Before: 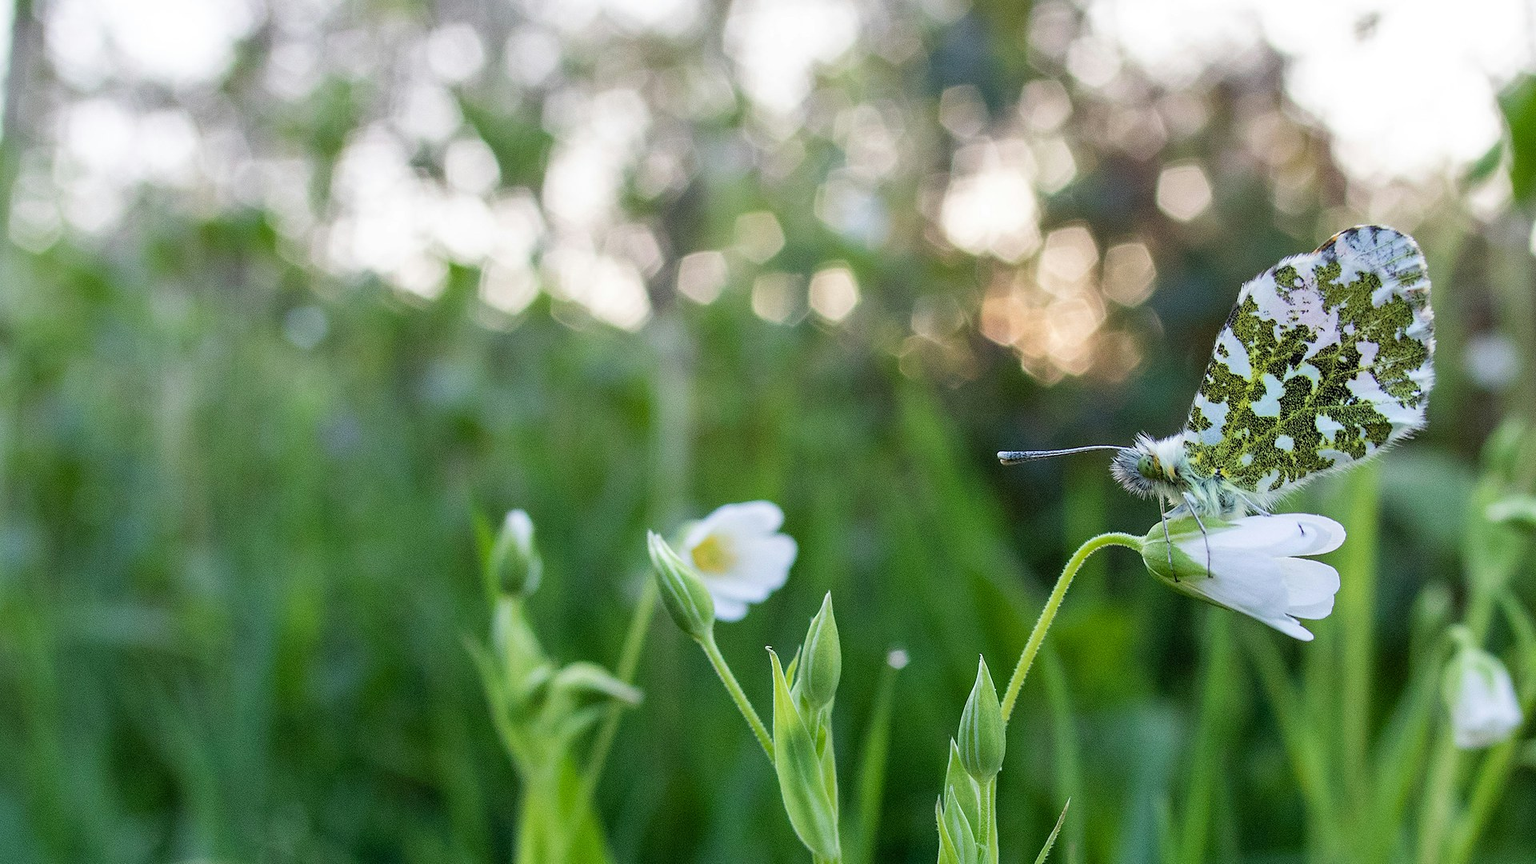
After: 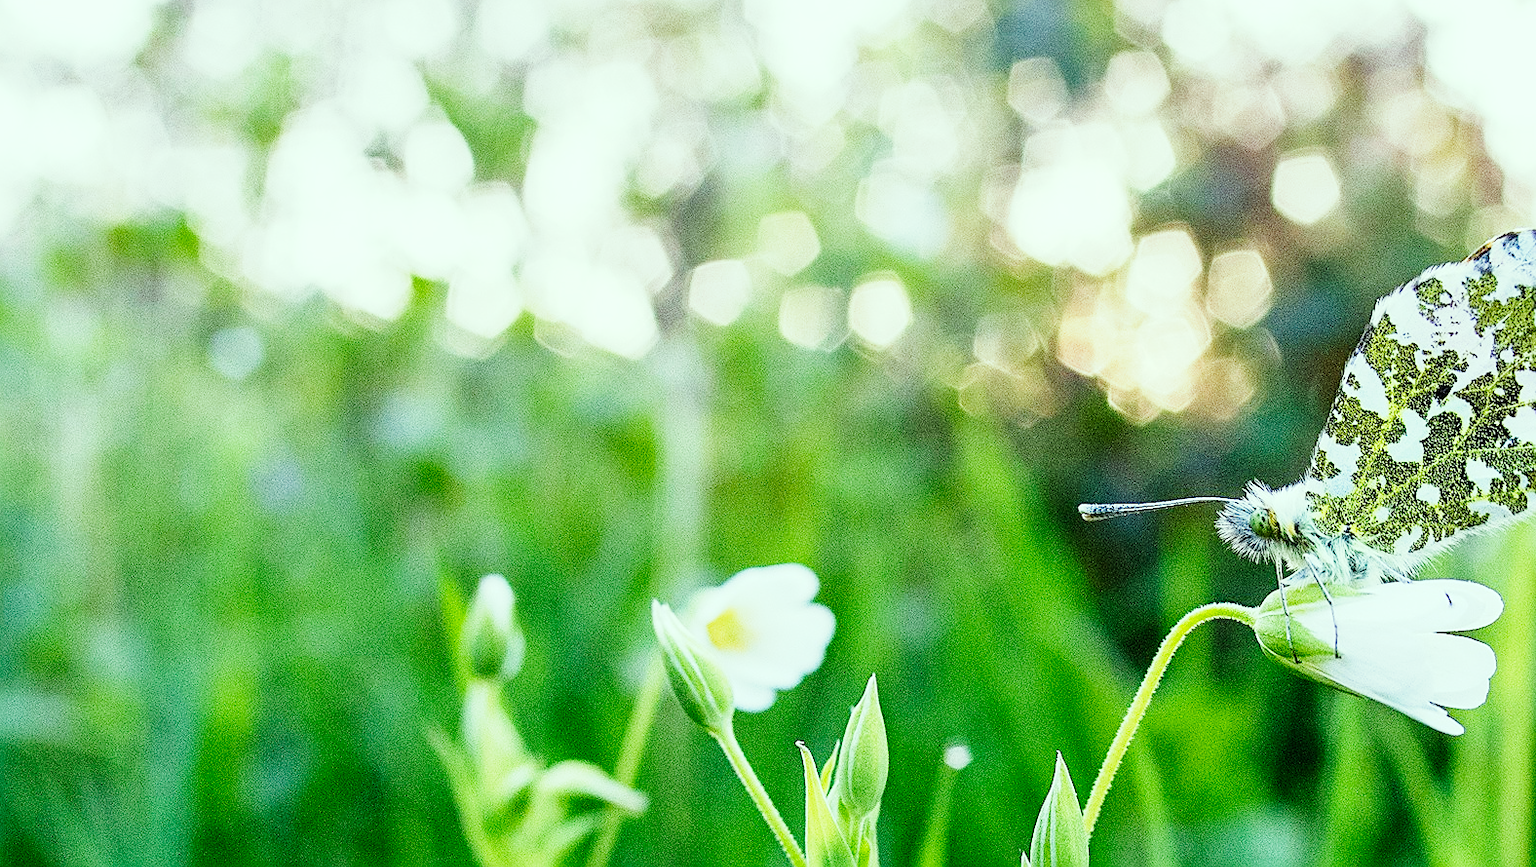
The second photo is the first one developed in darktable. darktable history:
color correction: highlights a* -8.17, highlights b* 3.32
sharpen: on, module defaults
base curve: curves: ch0 [(0, 0) (0, 0.001) (0.001, 0.001) (0.004, 0.002) (0.007, 0.004) (0.015, 0.013) (0.033, 0.045) (0.052, 0.096) (0.075, 0.17) (0.099, 0.241) (0.163, 0.42) (0.219, 0.55) (0.259, 0.616) (0.327, 0.722) (0.365, 0.765) (0.522, 0.873) (0.547, 0.881) (0.689, 0.919) (0.826, 0.952) (1, 1)], preserve colors none
crop and rotate: left 7.332%, top 4.535%, right 10.558%, bottom 12.991%
tone equalizer: mask exposure compensation -0.499 EV
